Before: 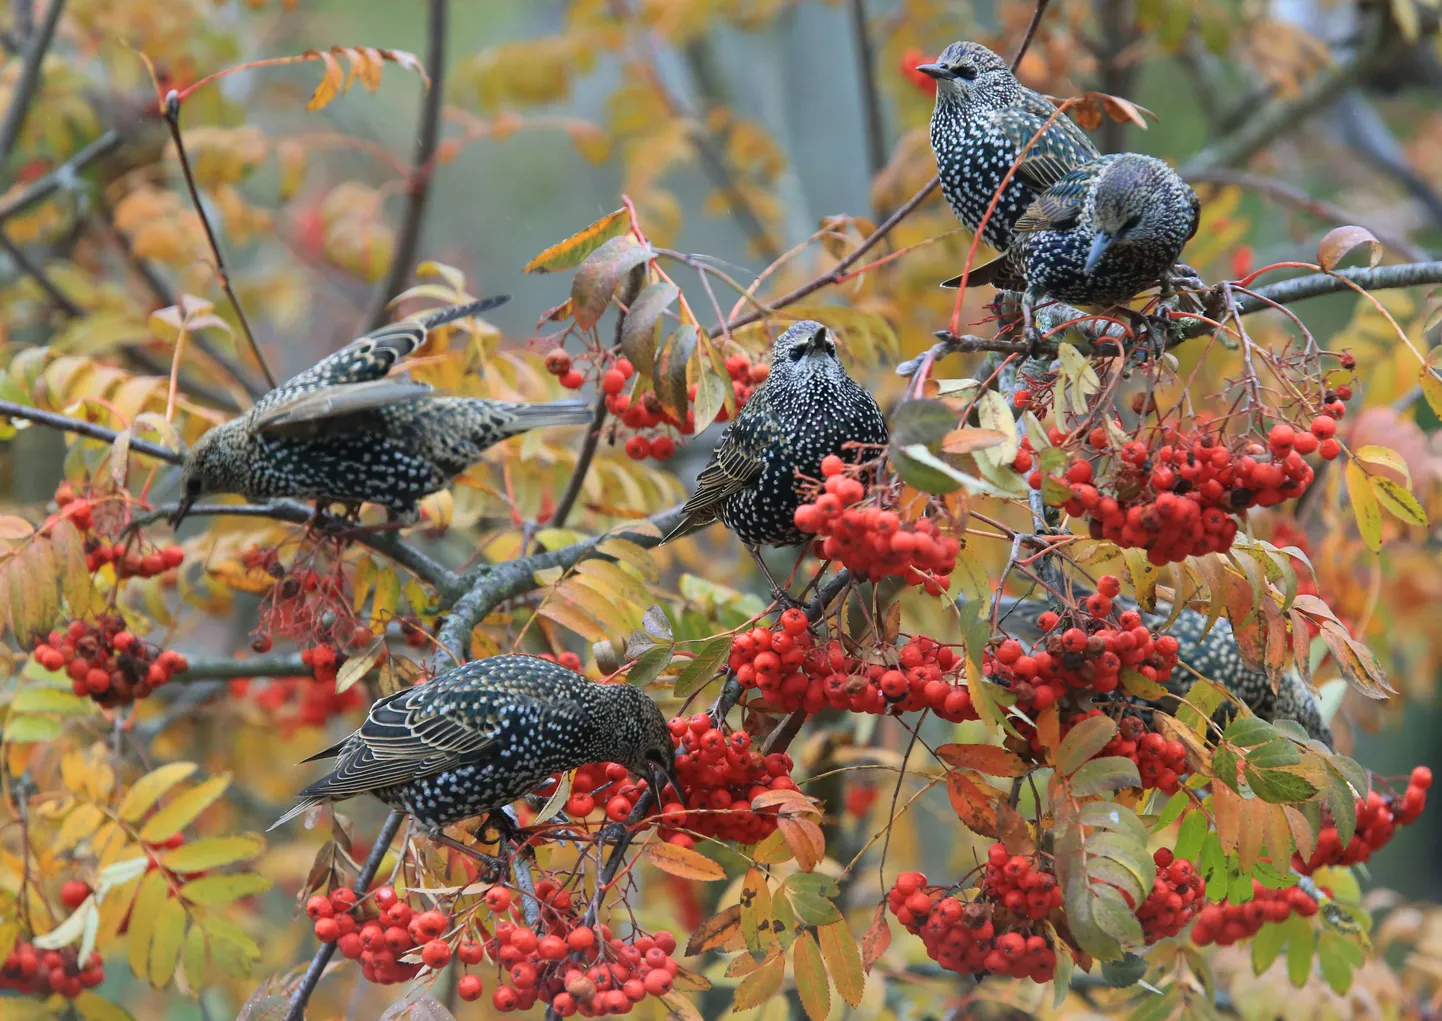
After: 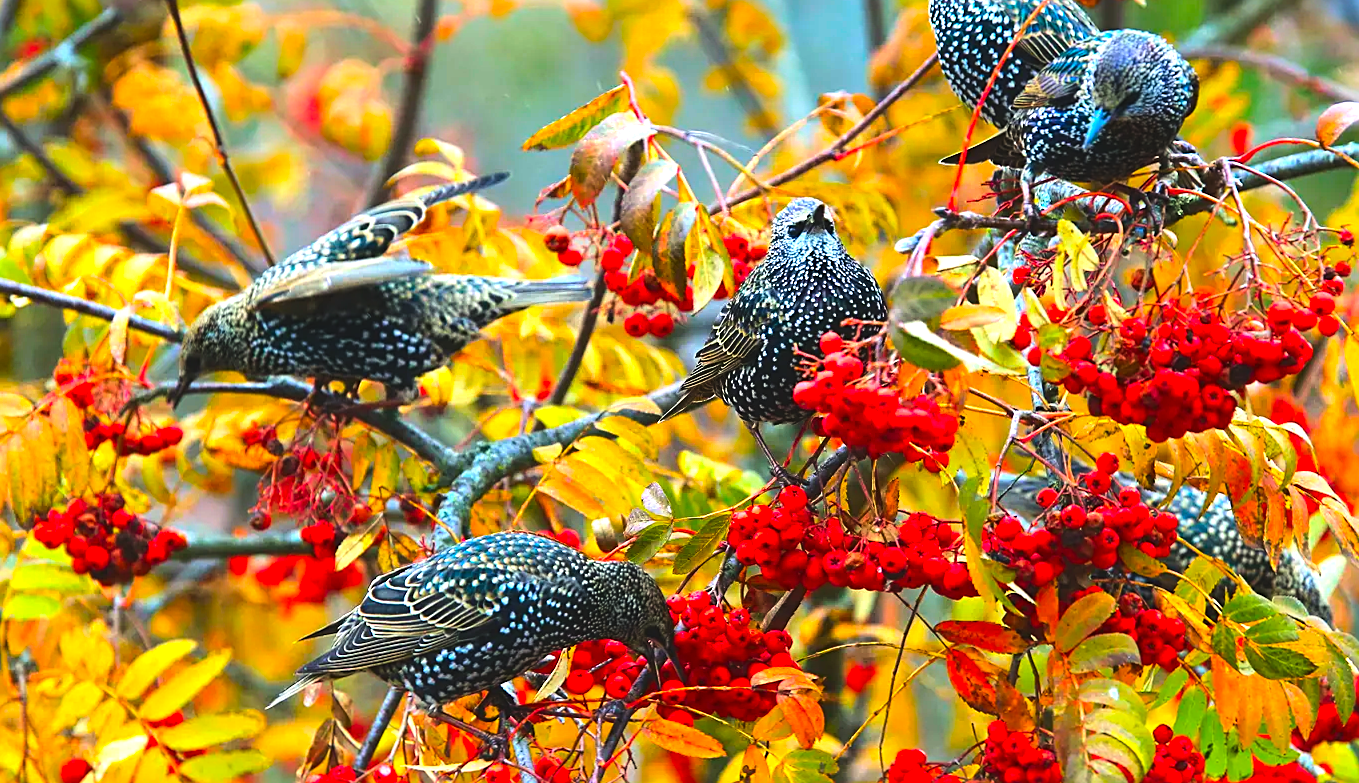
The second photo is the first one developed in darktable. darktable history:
color correction: highlights b* 0.053, saturation 1.27
color balance rgb: highlights gain › luminance 5.924%, highlights gain › chroma 1.249%, highlights gain › hue 91.15°, perceptual saturation grading › global saturation 30.633%, global vibrance 44.984%
crop and rotate: angle 0.059°, top 11.992%, right 5.564%, bottom 11.119%
contrast brightness saturation: contrast 0.044, saturation 0.151
tone equalizer: -8 EV -1.06 EV, -7 EV -1.05 EV, -6 EV -0.875 EV, -5 EV -0.595 EV, -3 EV 0.595 EV, -2 EV 0.839 EV, -1 EV 0.987 EV, +0 EV 1.06 EV, edges refinement/feathering 500, mask exposure compensation -1.57 EV, preserve details no
exposure: black level correction -0.021, exposure -0.03 EV, compensate highlight preservation false
local contrast: highlights 101%, shadows 101%, detail 119%, midtone range 0.2
sharpen: on, module defaults
